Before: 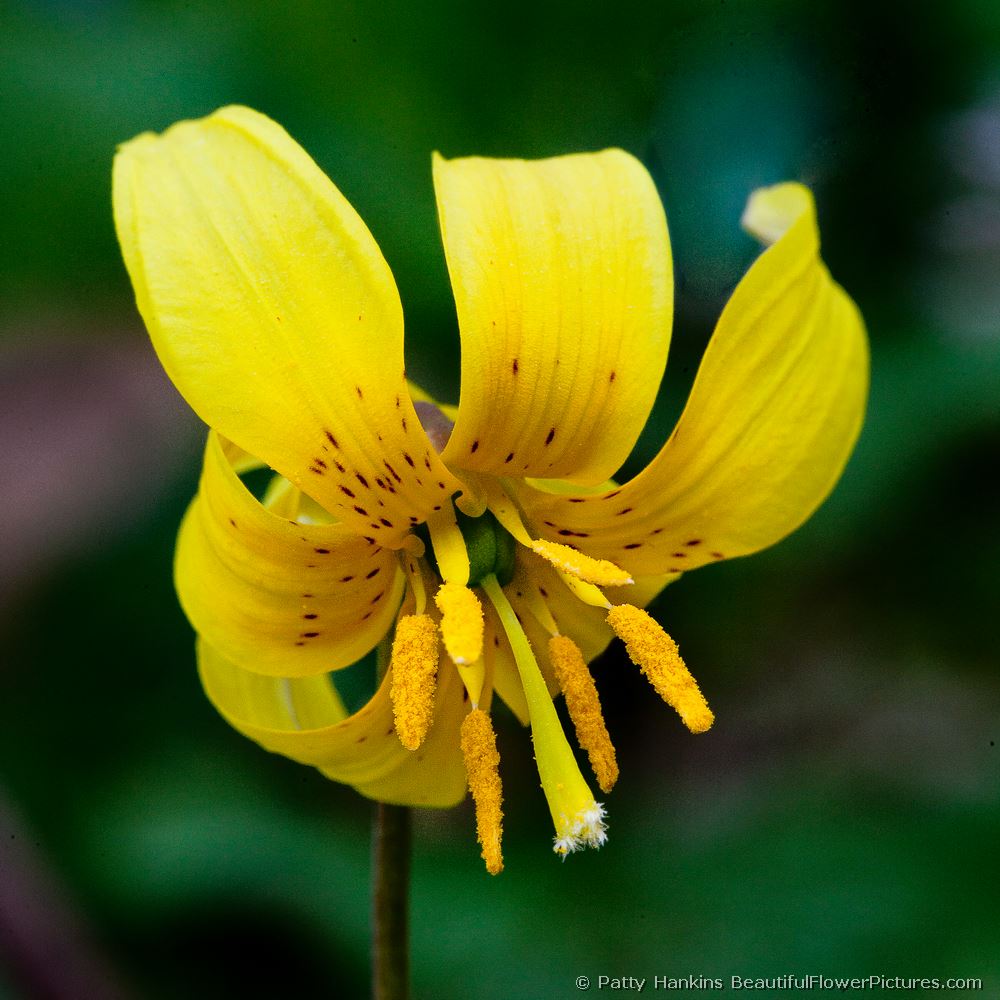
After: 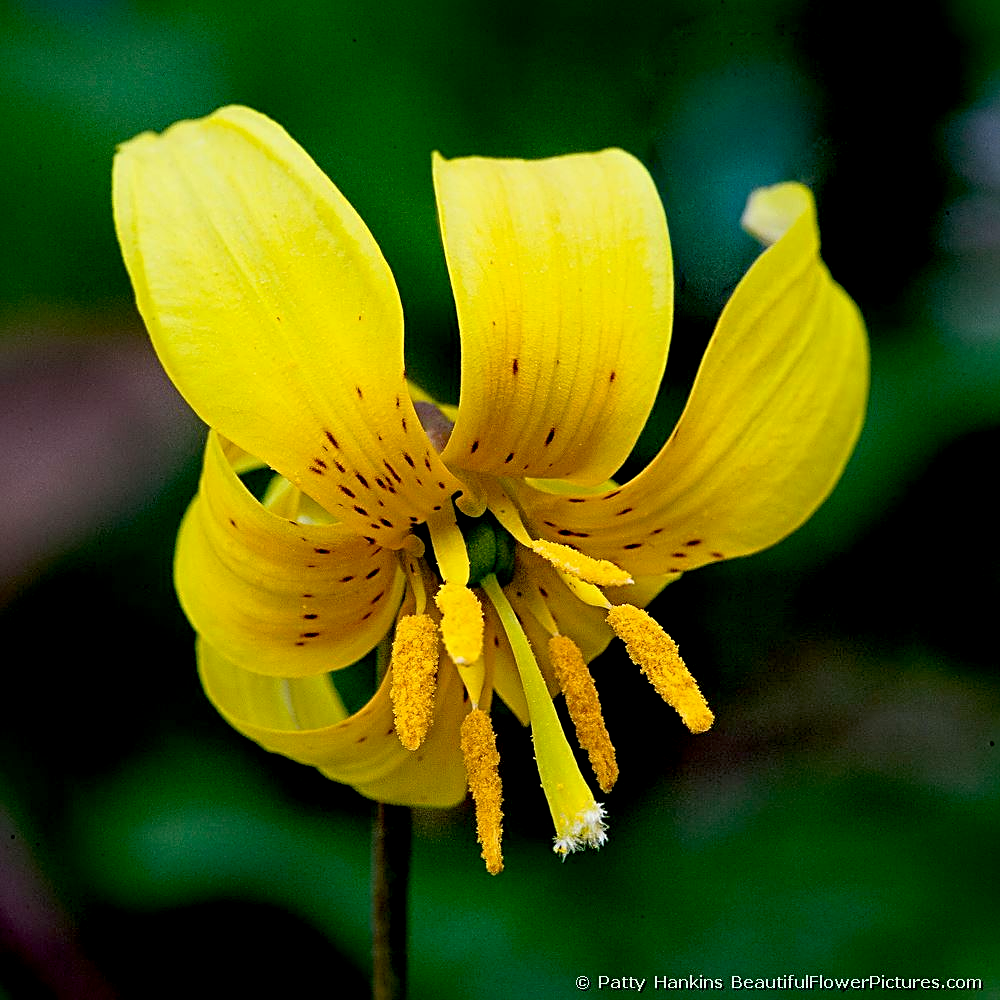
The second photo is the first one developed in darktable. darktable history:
exposure: black level correction 0.012, compensate highlight preservation false
sharpen: radius 2.584, amount 0.688
